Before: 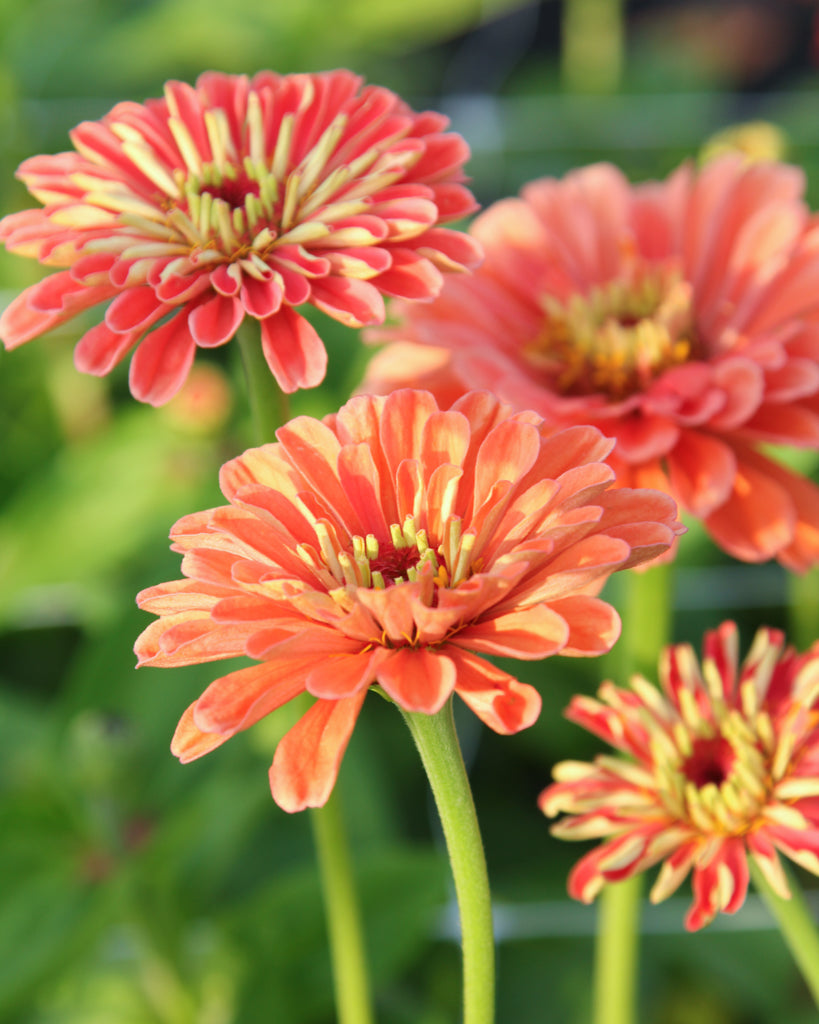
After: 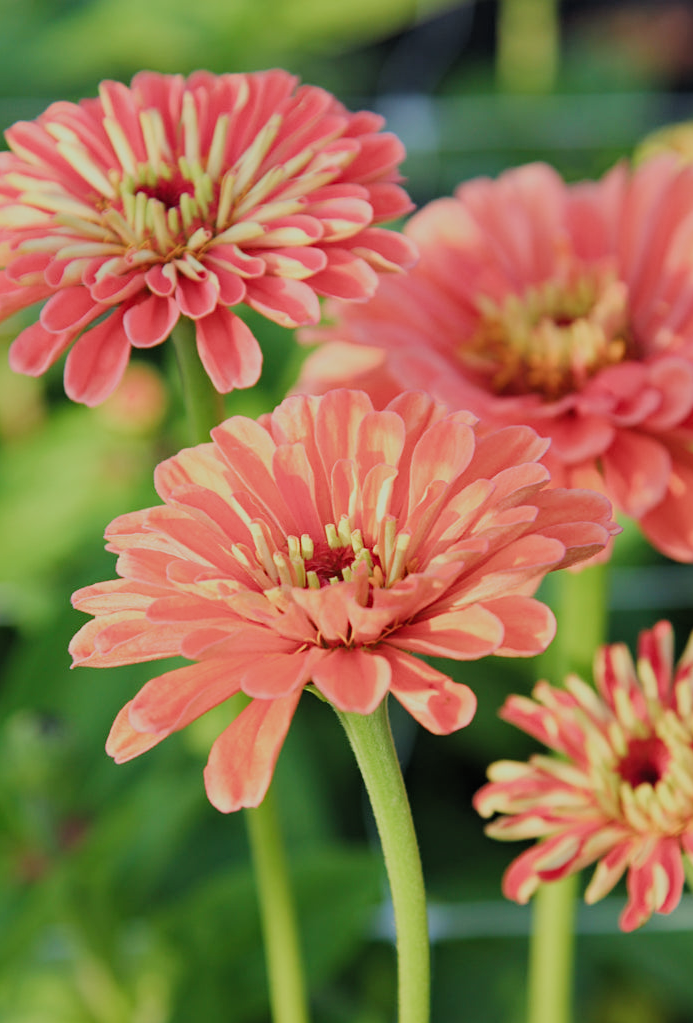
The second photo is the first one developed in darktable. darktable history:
filmic rgb: black relative exposure -7.65 EV, white relative exposure 4.56 EV, hardness 3.61, color science v5 (2021), contrast in shadows safe, contrast in highlights safe
crop: left 7.96%, right 7.413%
sharpen: amount 0.217
haze removal: compatibility mode true, adaptive false
